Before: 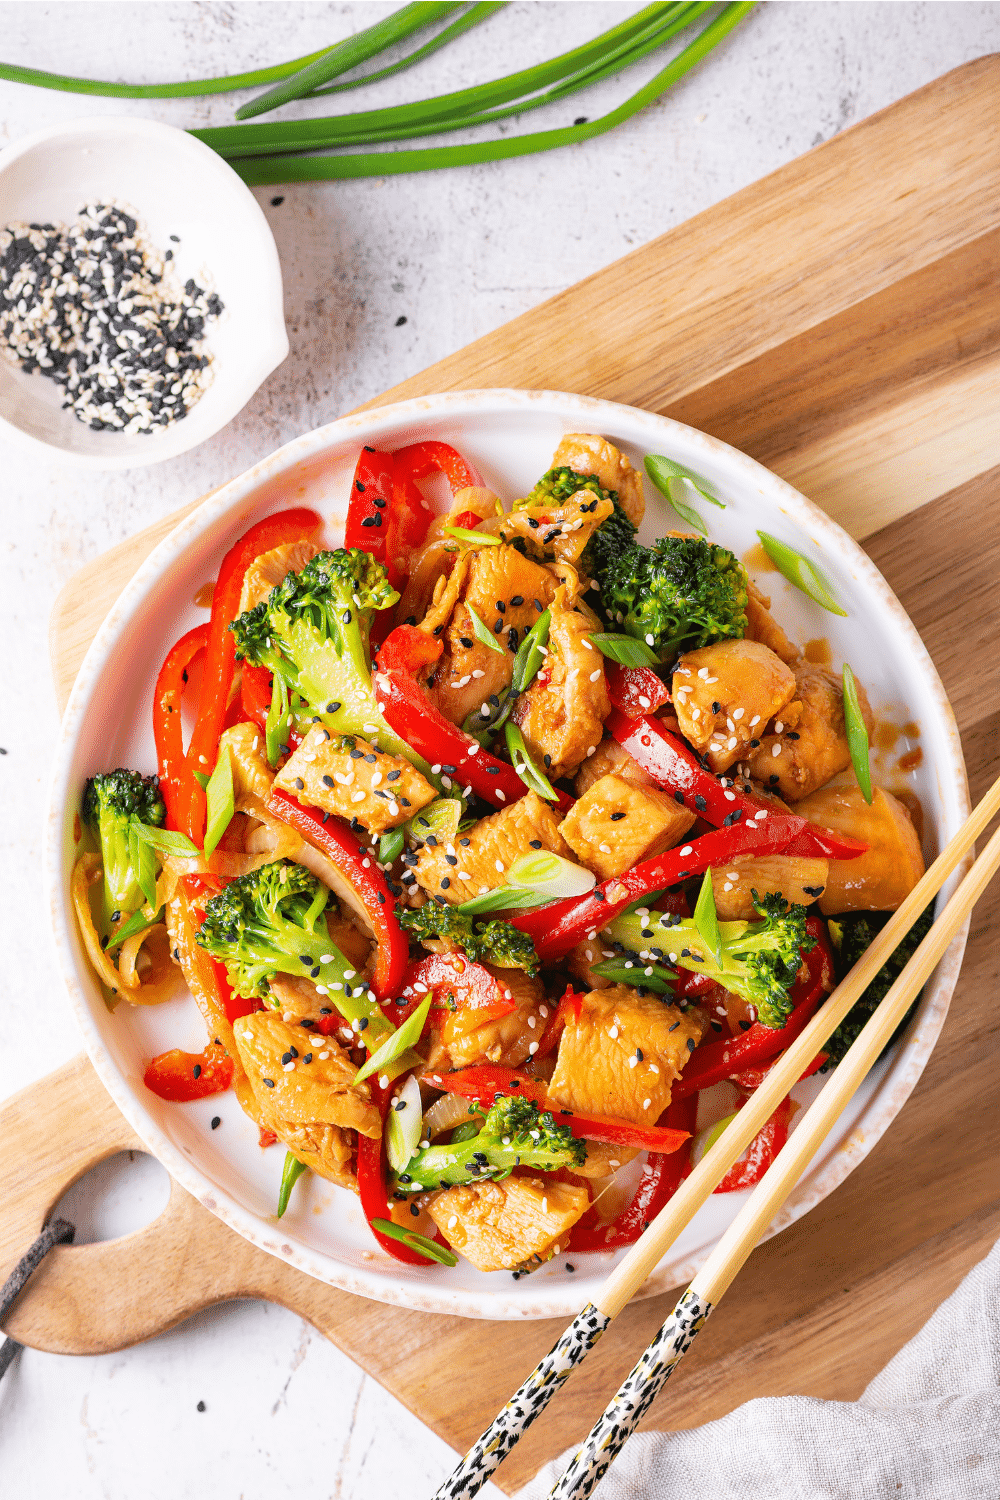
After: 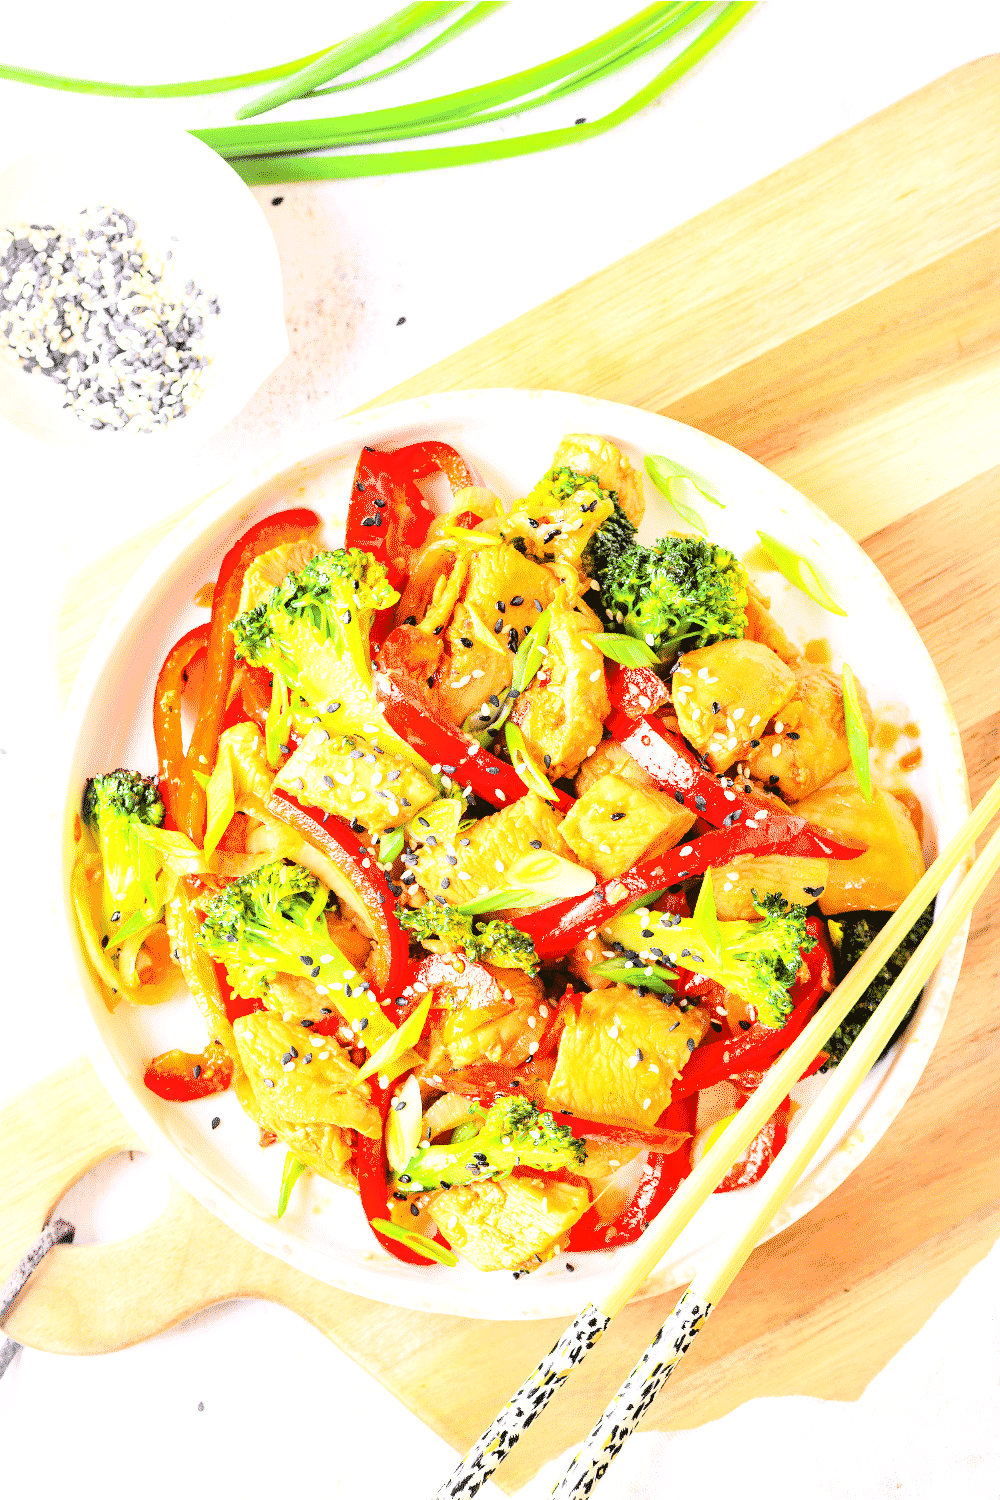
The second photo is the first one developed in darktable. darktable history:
exposure: black level correction 0.001, exposure 1.3 EV, compensate highlight preservation false
base curve: curves: ch0 [(0, 0) (0.018, 0.026) (0.143, 0.37) (0.33, 0.731) (0.458, 0.853) (0.735, 0.965) (0.905, 0.986) (1, 1)]
